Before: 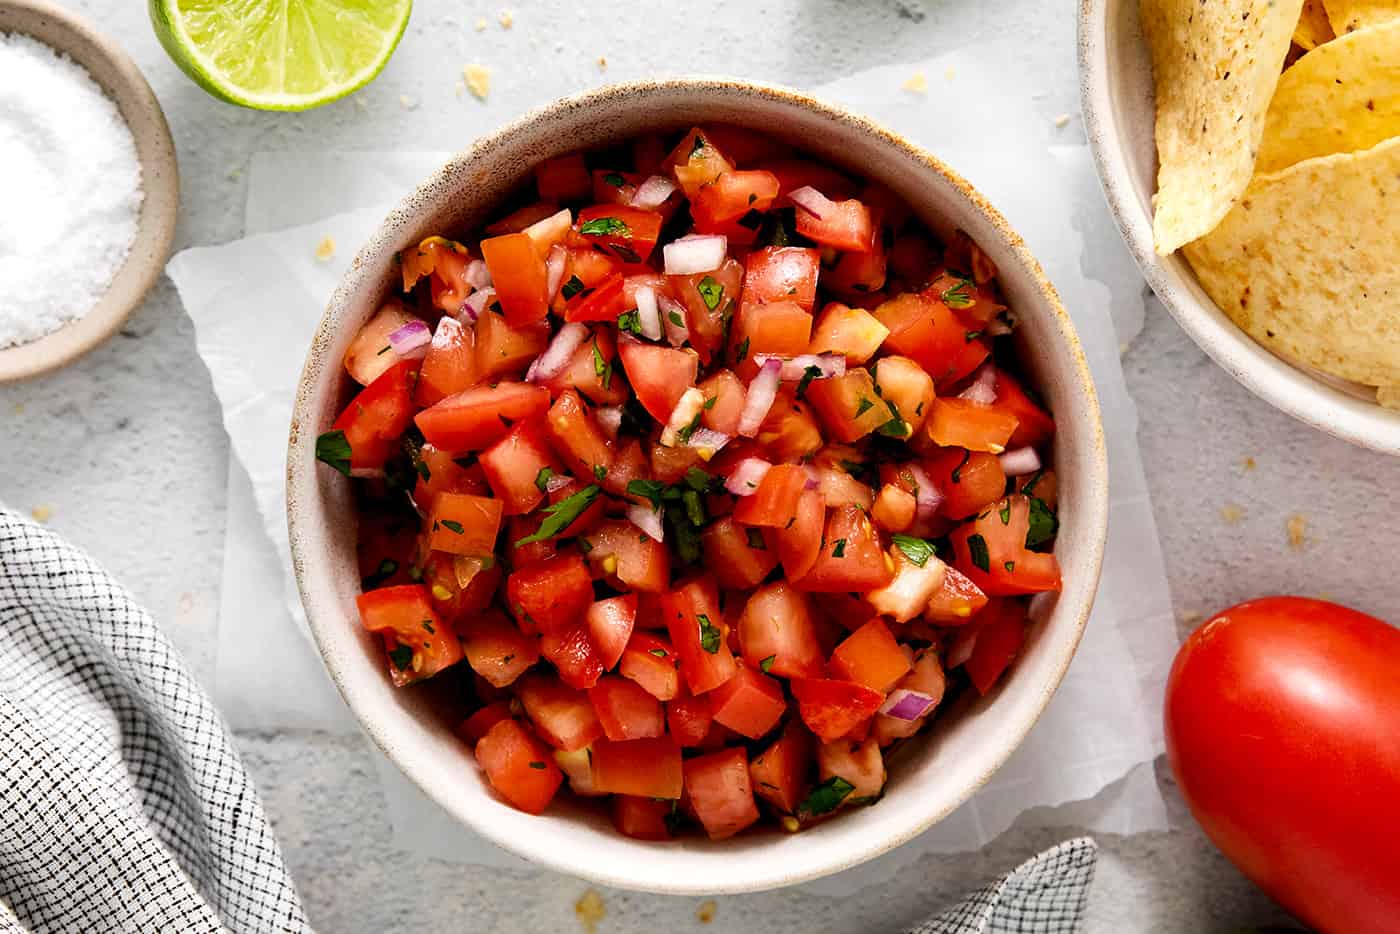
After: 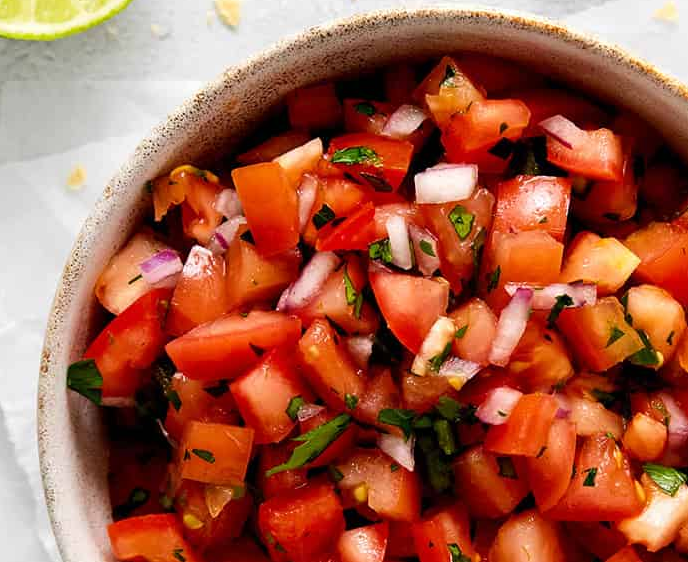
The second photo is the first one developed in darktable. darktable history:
crop: left 17.803%, top 7.697%, right 33.042%, bottom 32.076%
